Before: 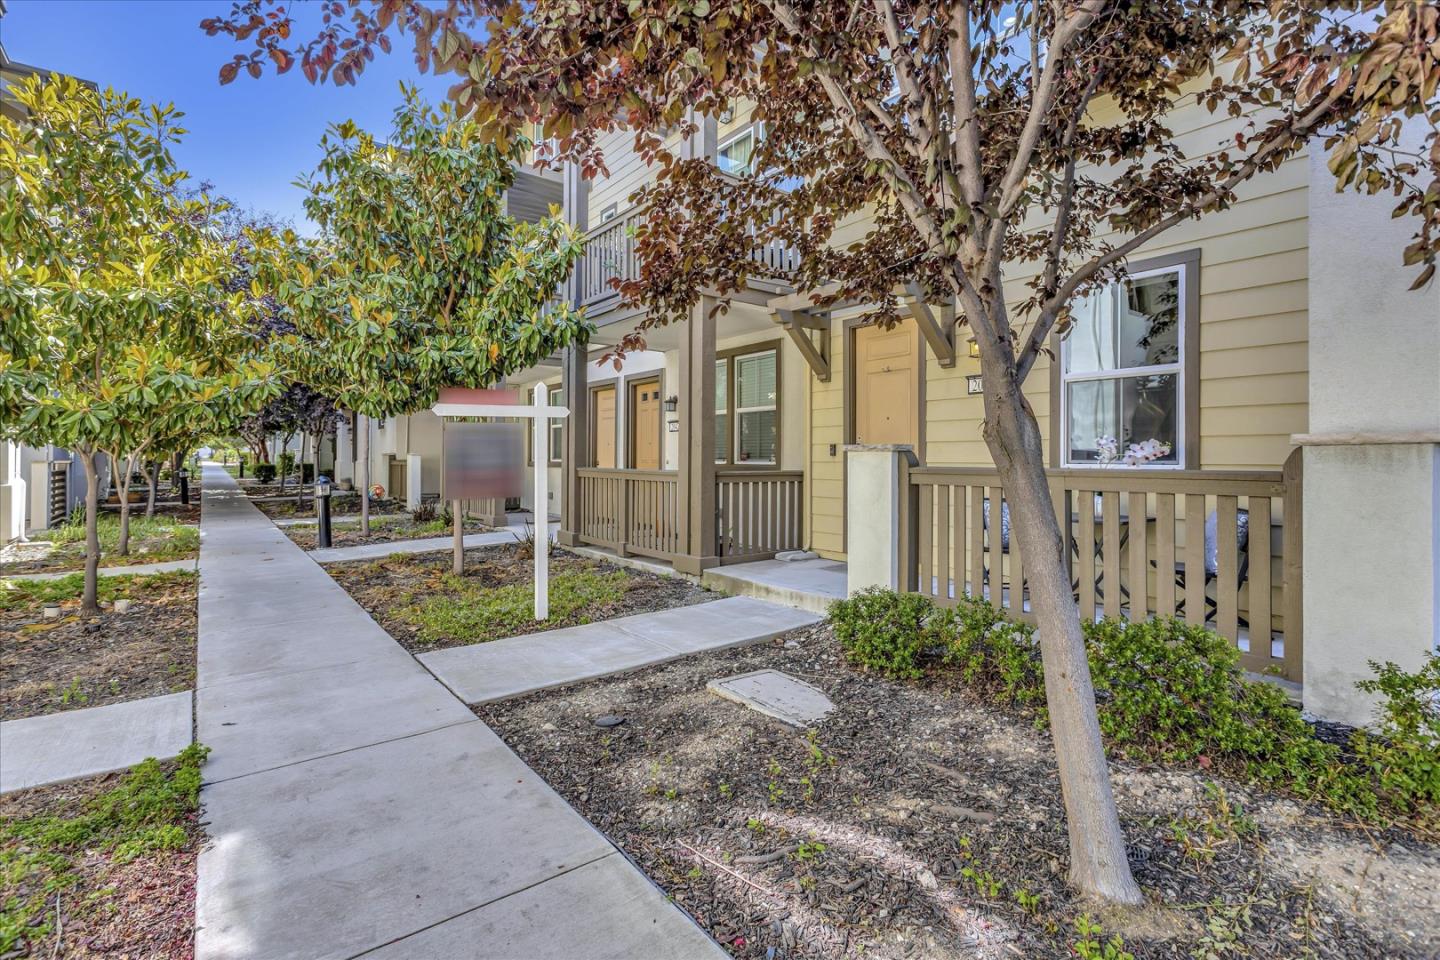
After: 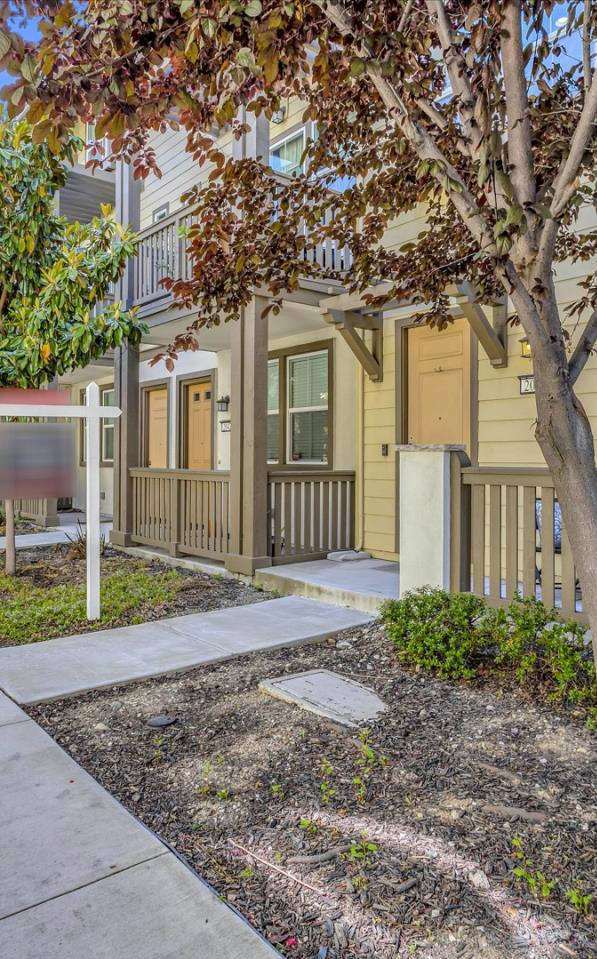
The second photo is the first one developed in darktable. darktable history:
crop: left 31.145%, right 27.338%
contrast brightness saturation: contrast 0.041, saturation 0.15
